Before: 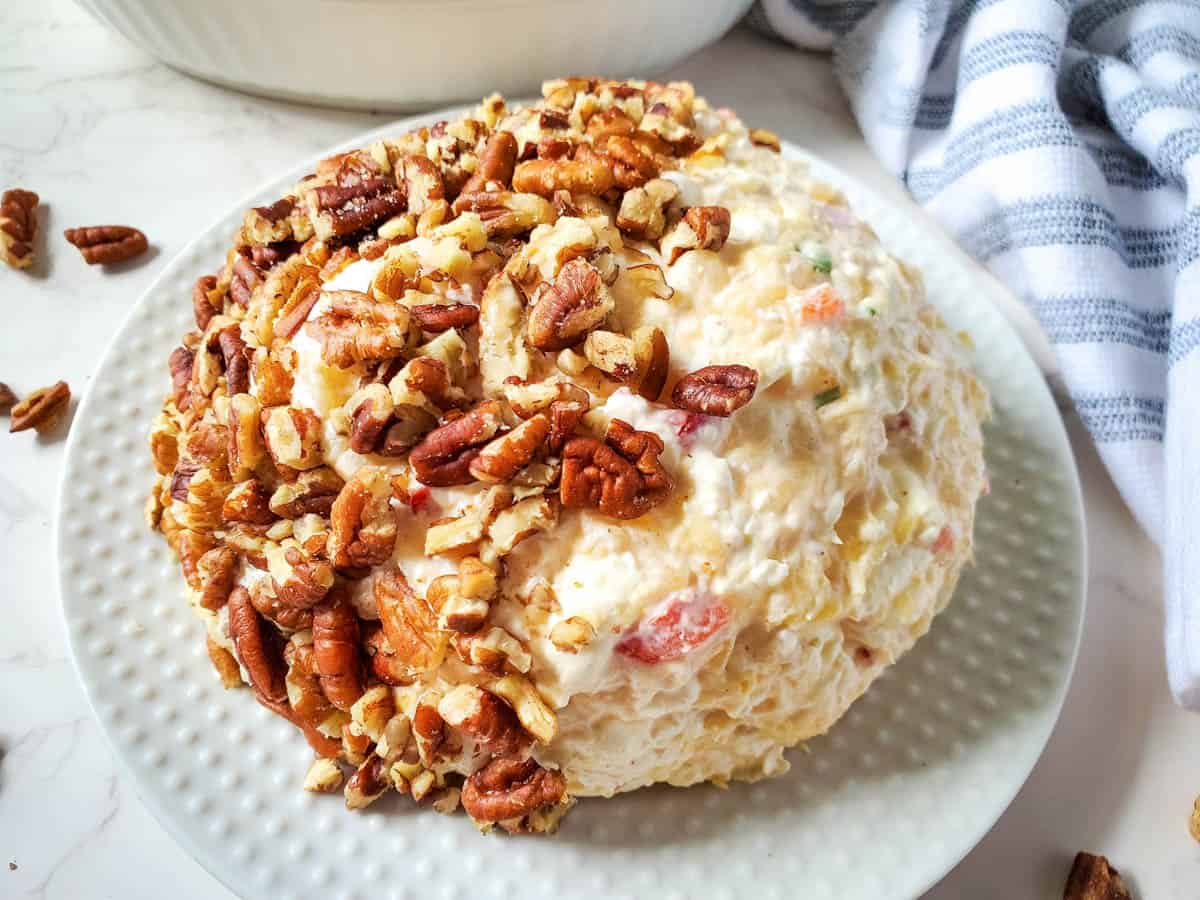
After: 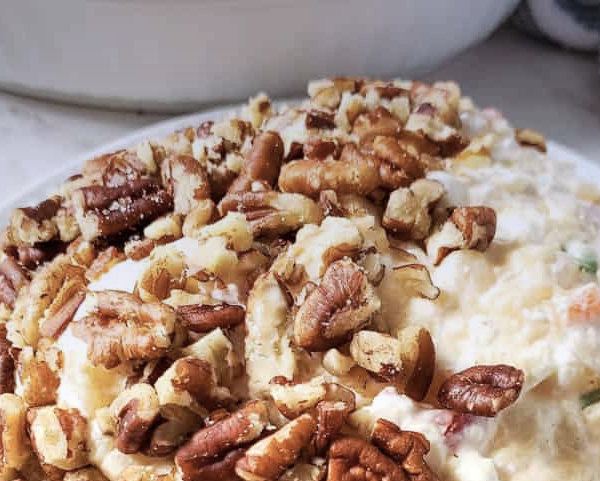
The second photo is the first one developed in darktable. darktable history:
crop: left 19.556%, right 30.401%, bottom 46.458%
contrast brightness saturation: contrast 0.1, saturation -0.3
graduated density: hue 238.83°, saturation 50%
